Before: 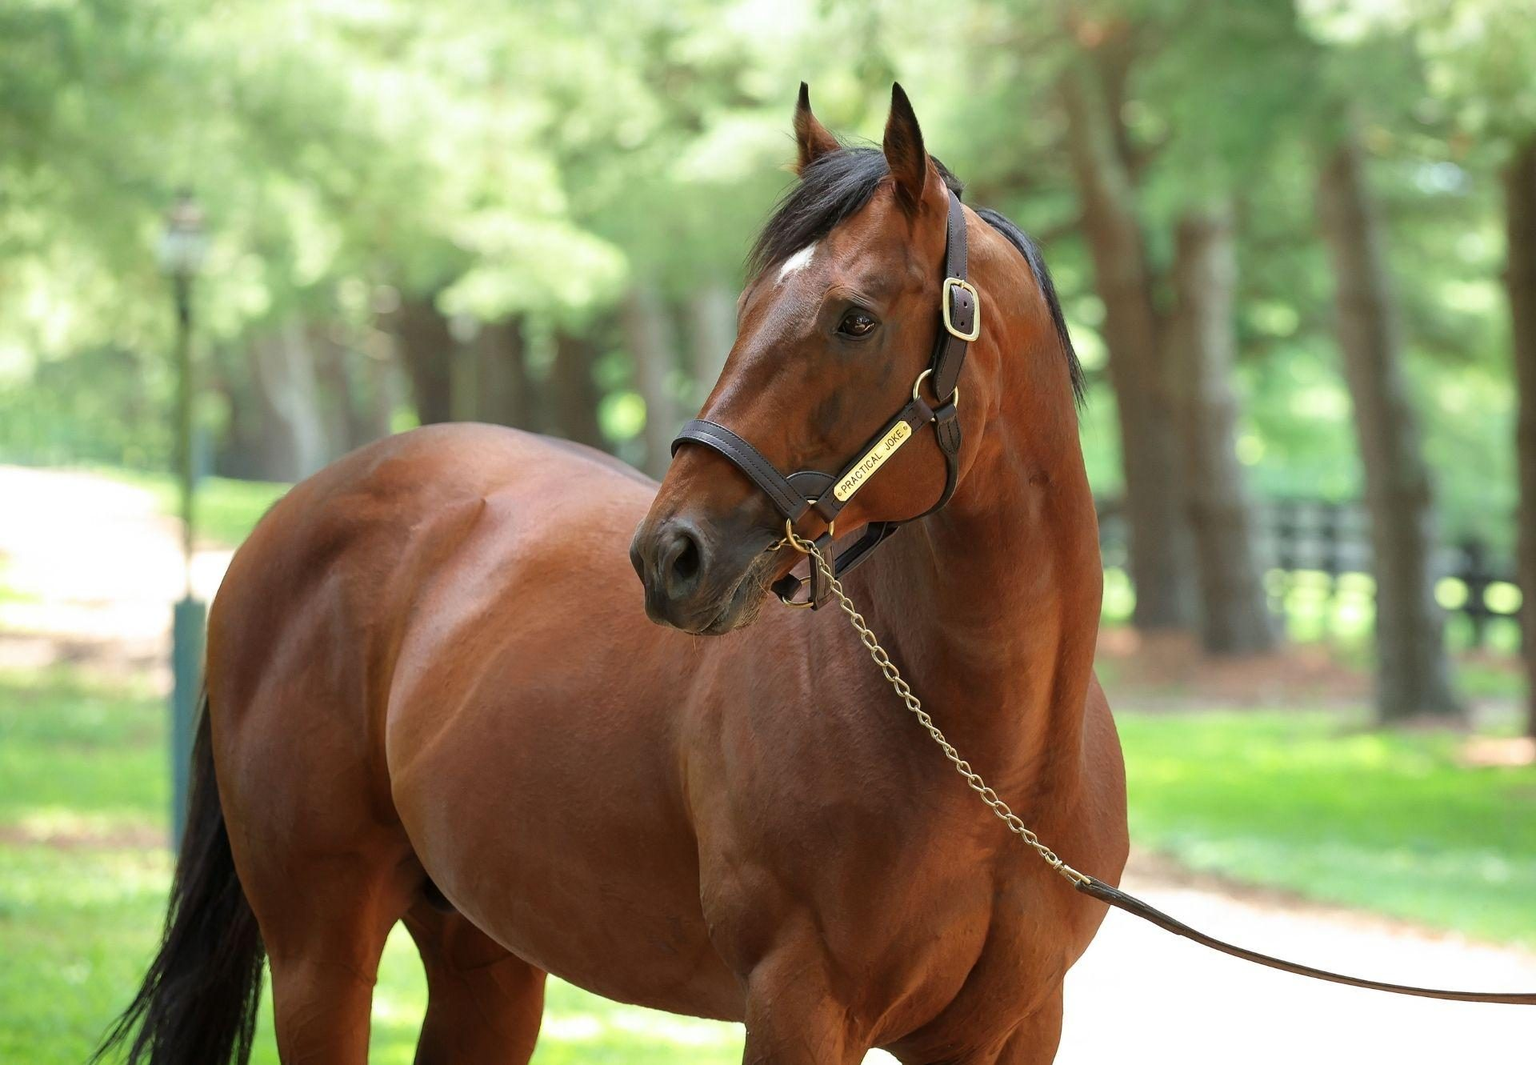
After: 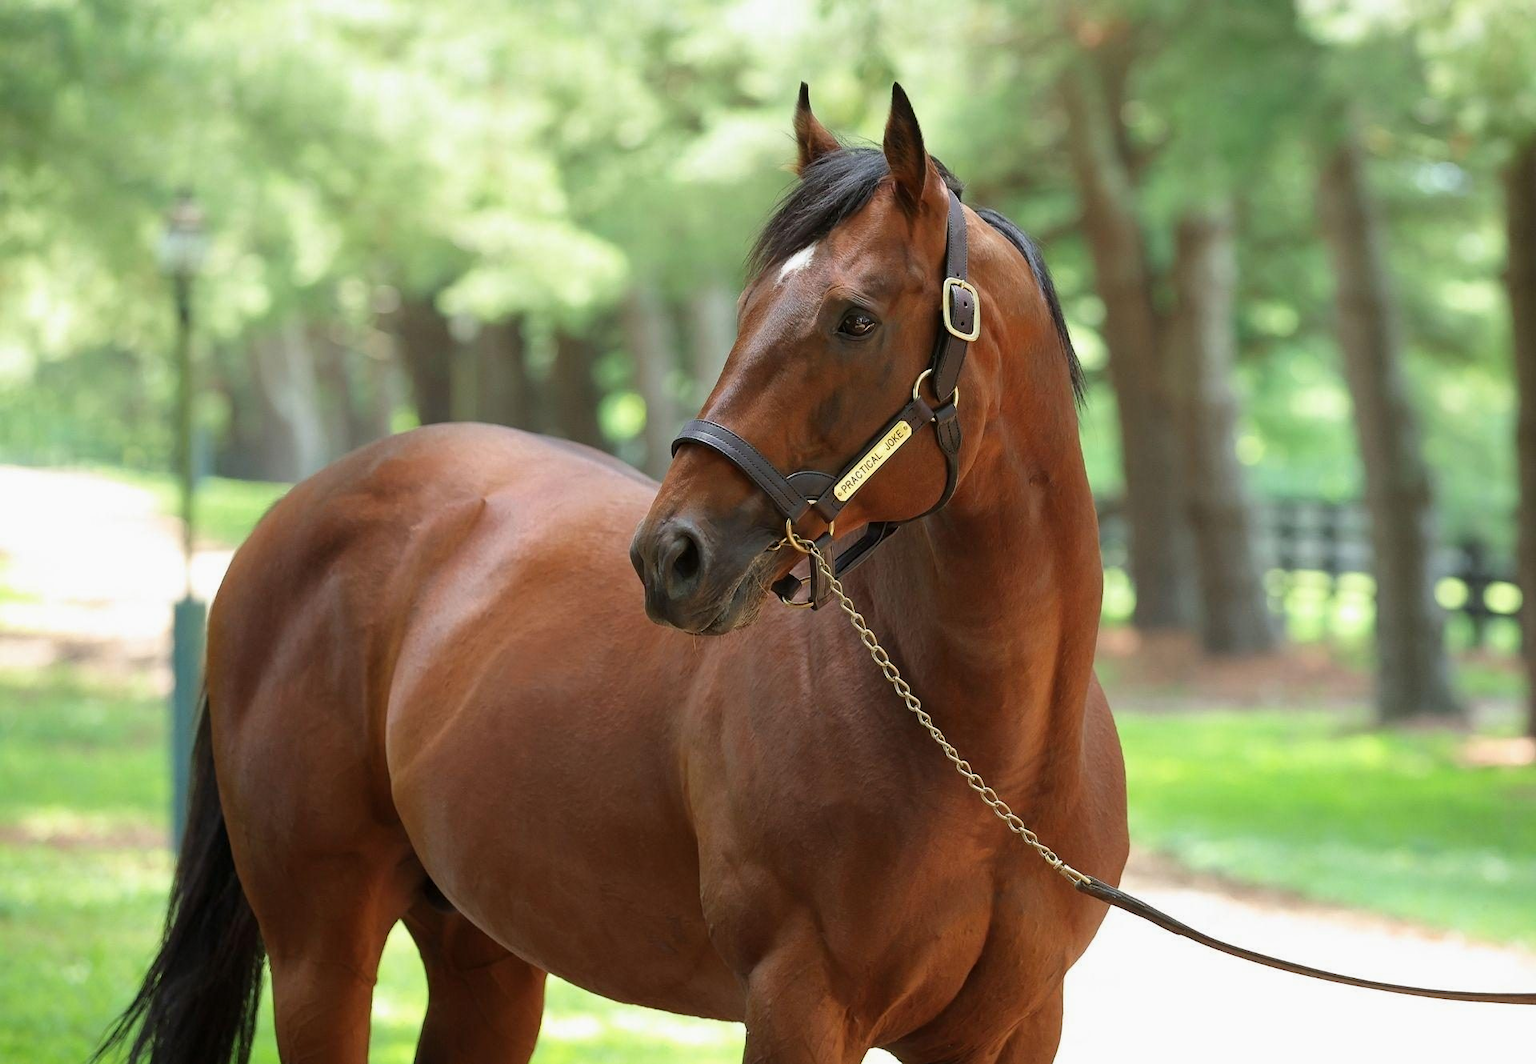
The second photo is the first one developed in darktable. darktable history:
exposure: exposure -0.067 EV, compensate highlight preservation false
